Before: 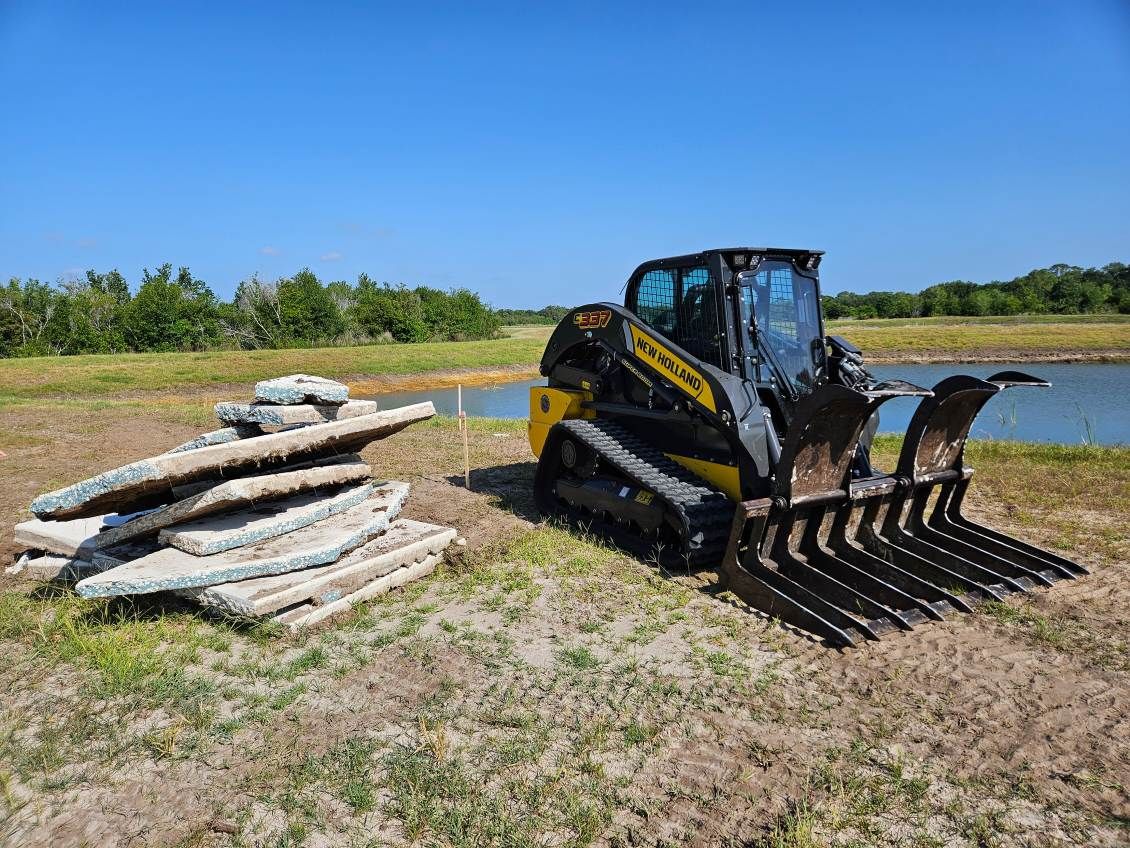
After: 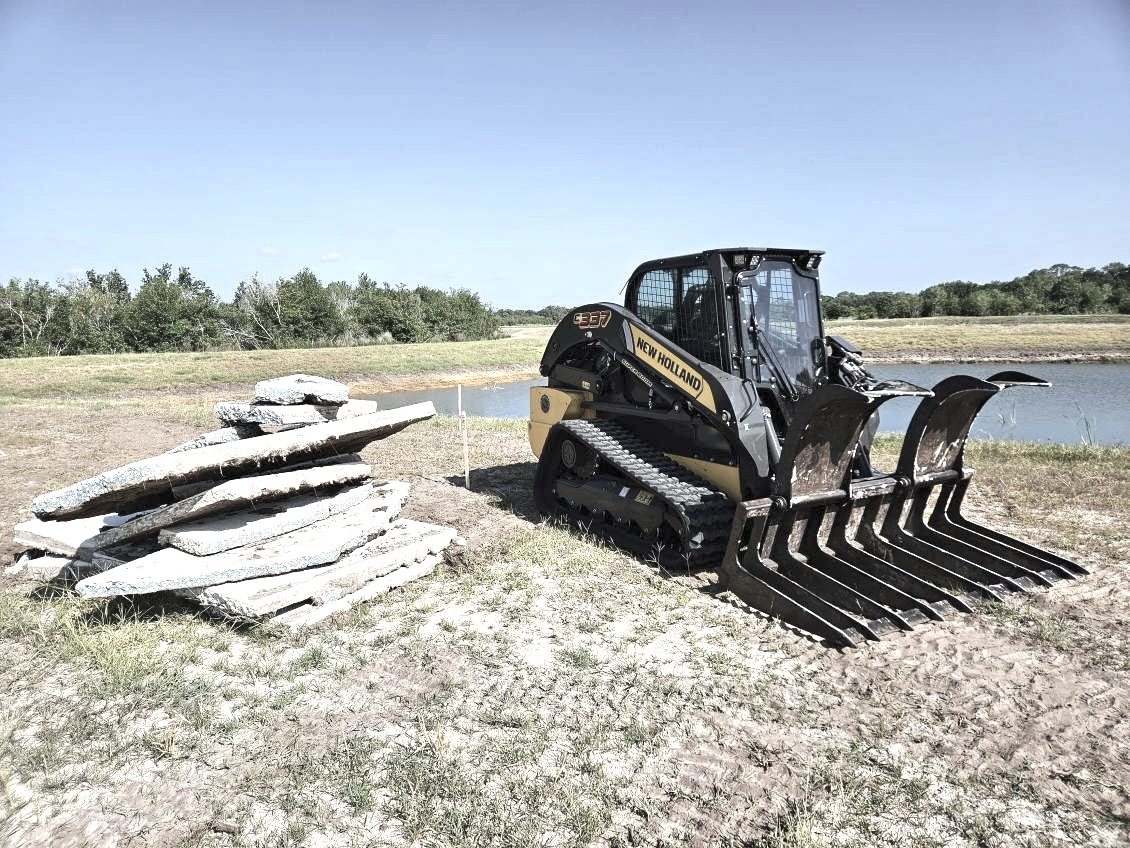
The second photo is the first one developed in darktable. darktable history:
tone equalizer: -8 EV 0.214 EV, -7 EV 0.4 EV, -6 EV 0.406 EV, -5 EV 0.247 EV, -3 EV -0.259 EV, -2 EV -0.405 EV, -1 EV -0.399 EV, +0 EV -0.269 EV
color correction: highlights b* -0.004, saturation 0.346
exposure: black level correction 0, exposure 1.282 EV, compensate exposure bias true, compensate highlight preservation false
